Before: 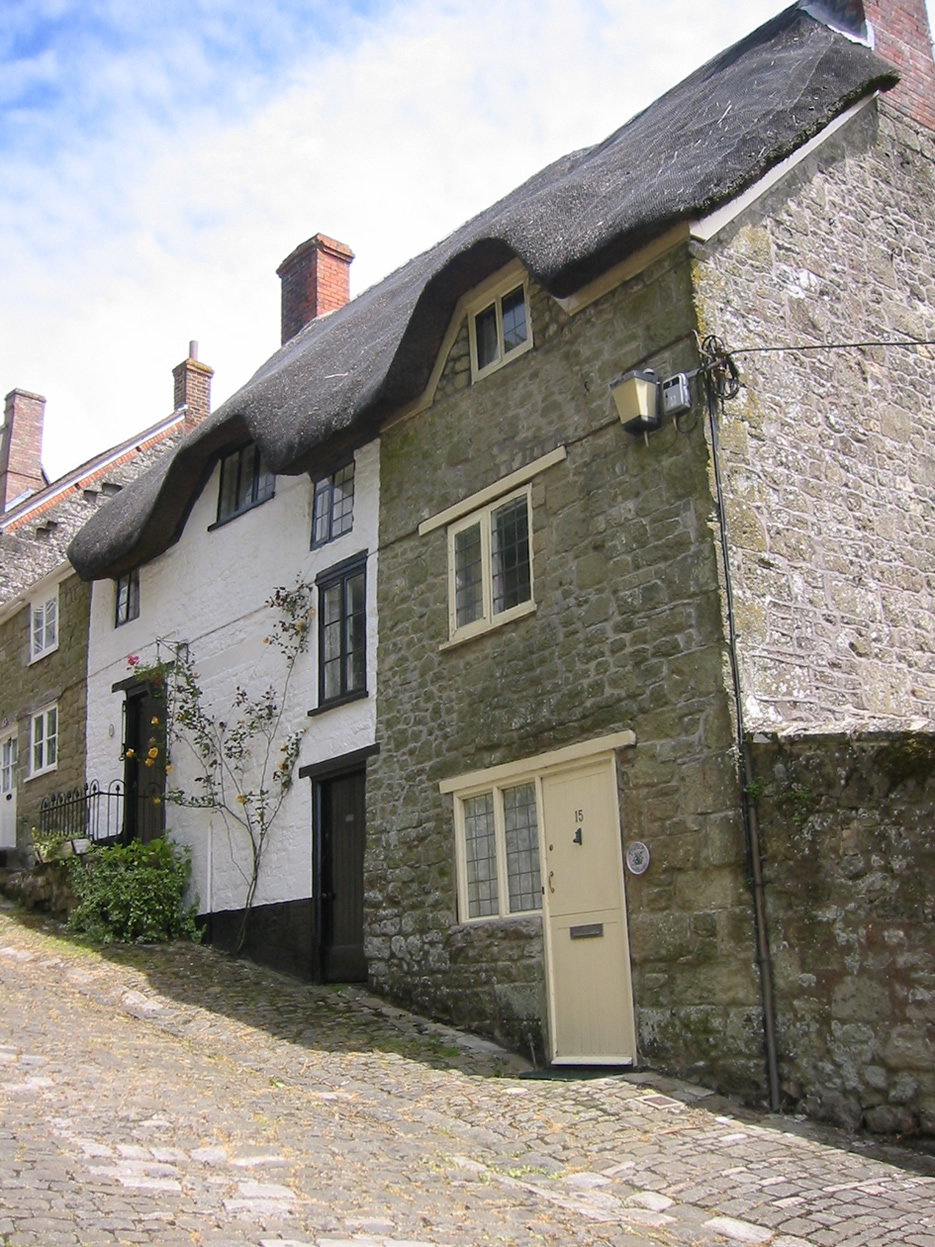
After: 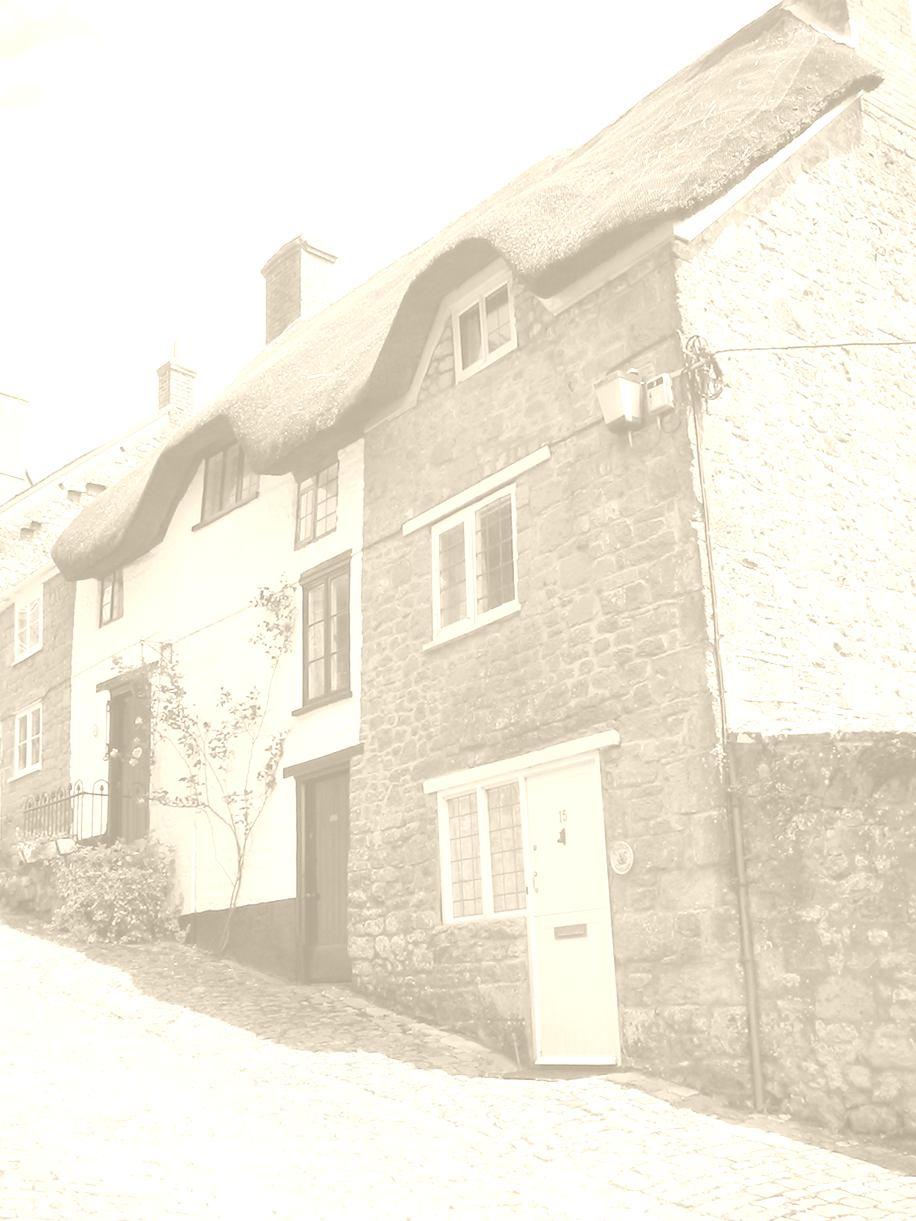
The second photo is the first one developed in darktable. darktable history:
color calibration: illuminant Planckian (black body), x 0.375, y 0.373, temperature 4117 K
crop: left 1.743%, right 0.268%, bottom 2.011%
colorize: hue 36°, saturation 71%, lightness 80.79%
color correction: highlights b* 3
